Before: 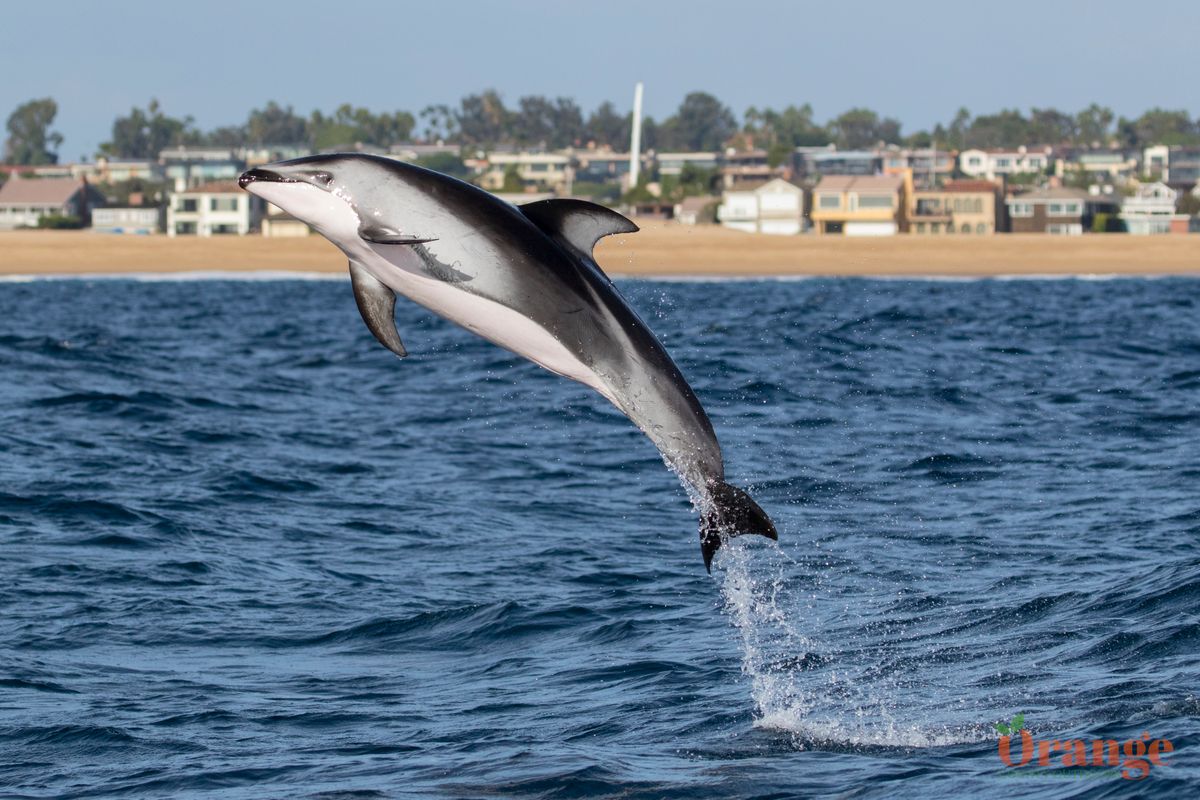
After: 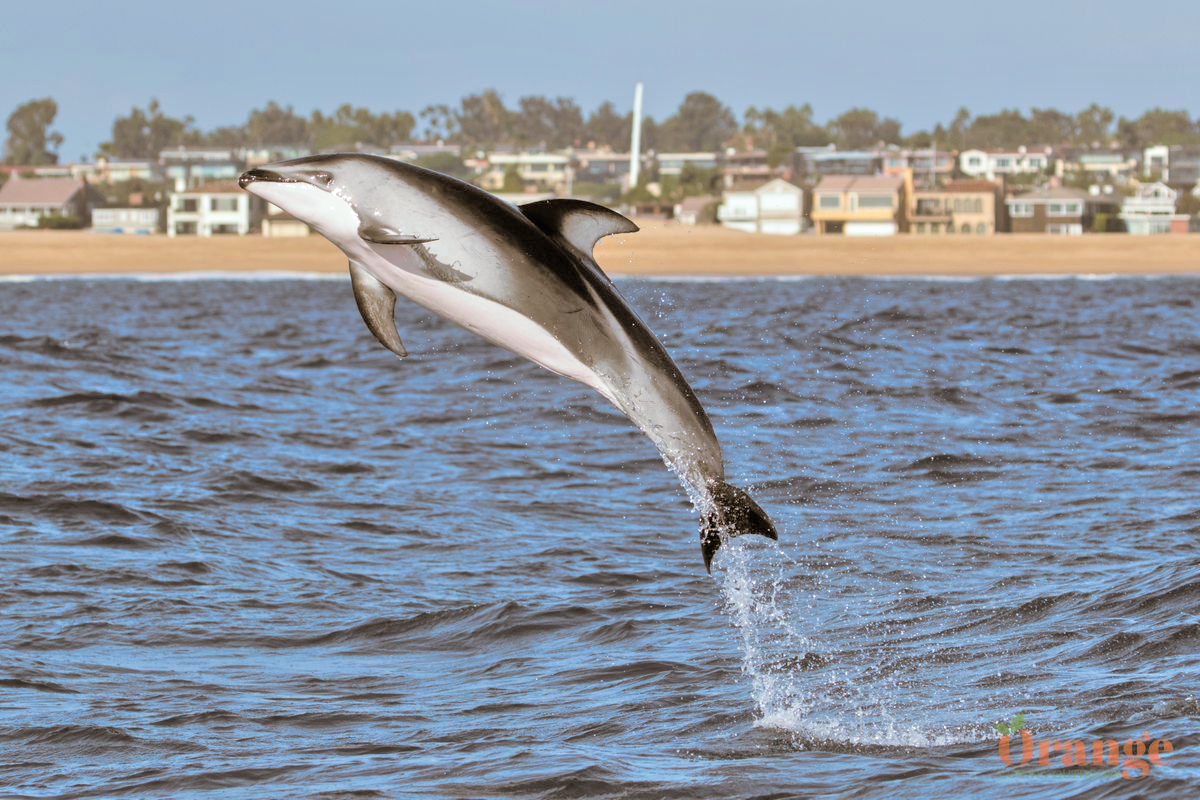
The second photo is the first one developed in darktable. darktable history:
tone equalizer: -7 EV 0.15 EV, -6 EV 0.6 EV, -5 EV 1.15 EV, -4 EV 1.33 EV, -3 EV 1.15 EV, -2 EV 0.6 EV, -1 EV 0.15 EV, mask exposure compensation -0.5 EV
split-toning: shadows › hue 37.98°, highlights › hue 185.58°, balance -55.261
color balance rgb: global vibrance 0.5%
